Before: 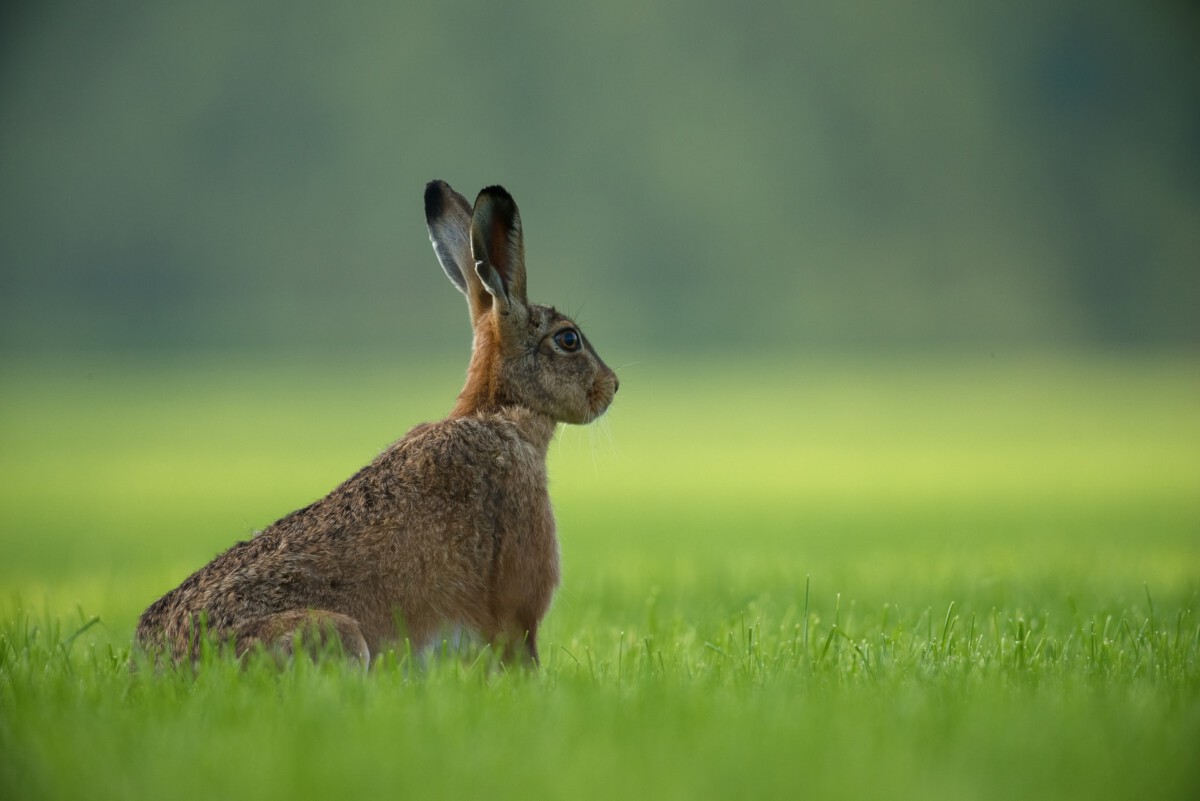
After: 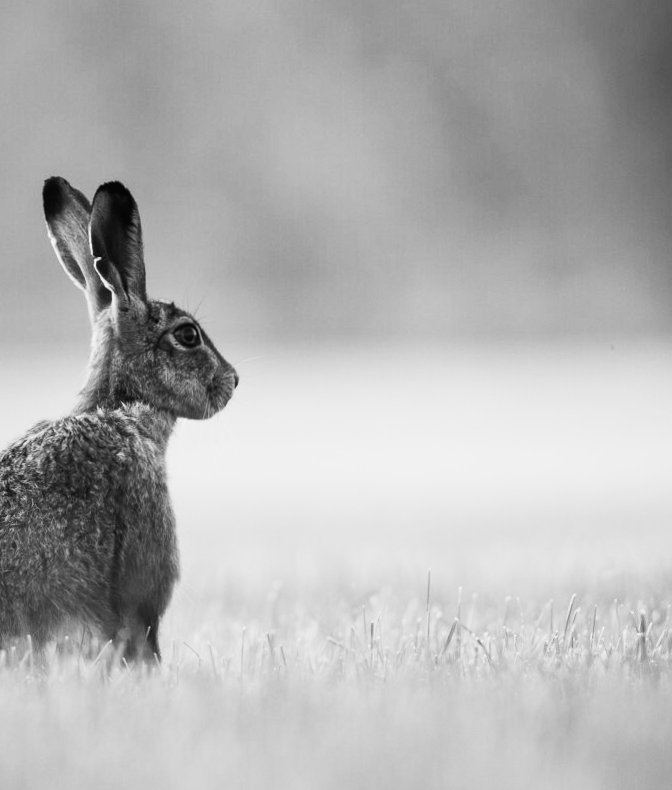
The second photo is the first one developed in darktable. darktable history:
filmic rgb: black relative exposure -7.15 EV, white relative exposure 5.36 EV, hardness 3.02
rotate and perspective: rotation -0.45°, automatic cropping original format, crop left 0.008, crop right 0.992, crop top 0.012, crop bottom 0.988
contrast brightness saturation: contrast 0.53, brightness 0.47, saturation -1
crop: left 31.458%, top 0%, right 11.876%
